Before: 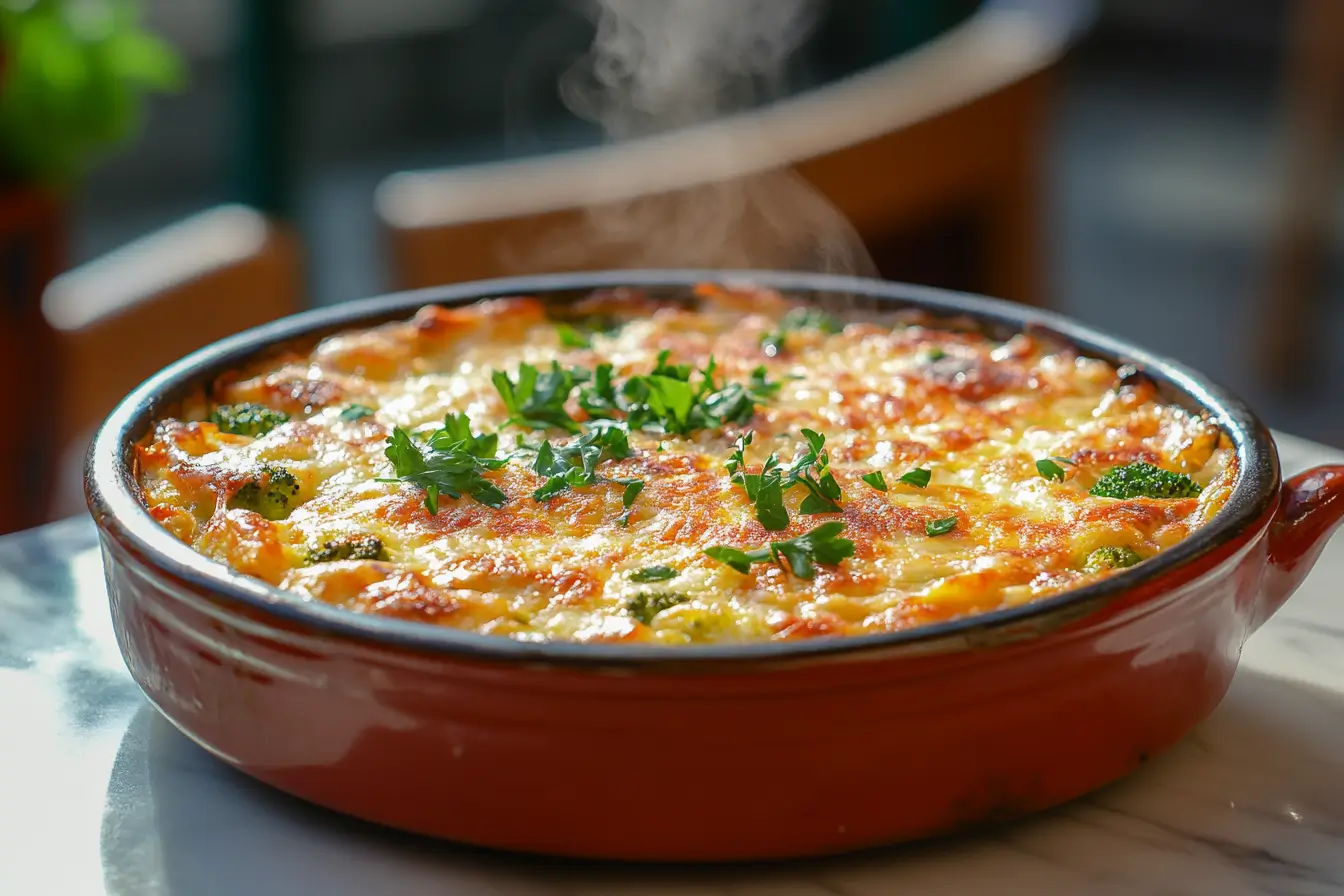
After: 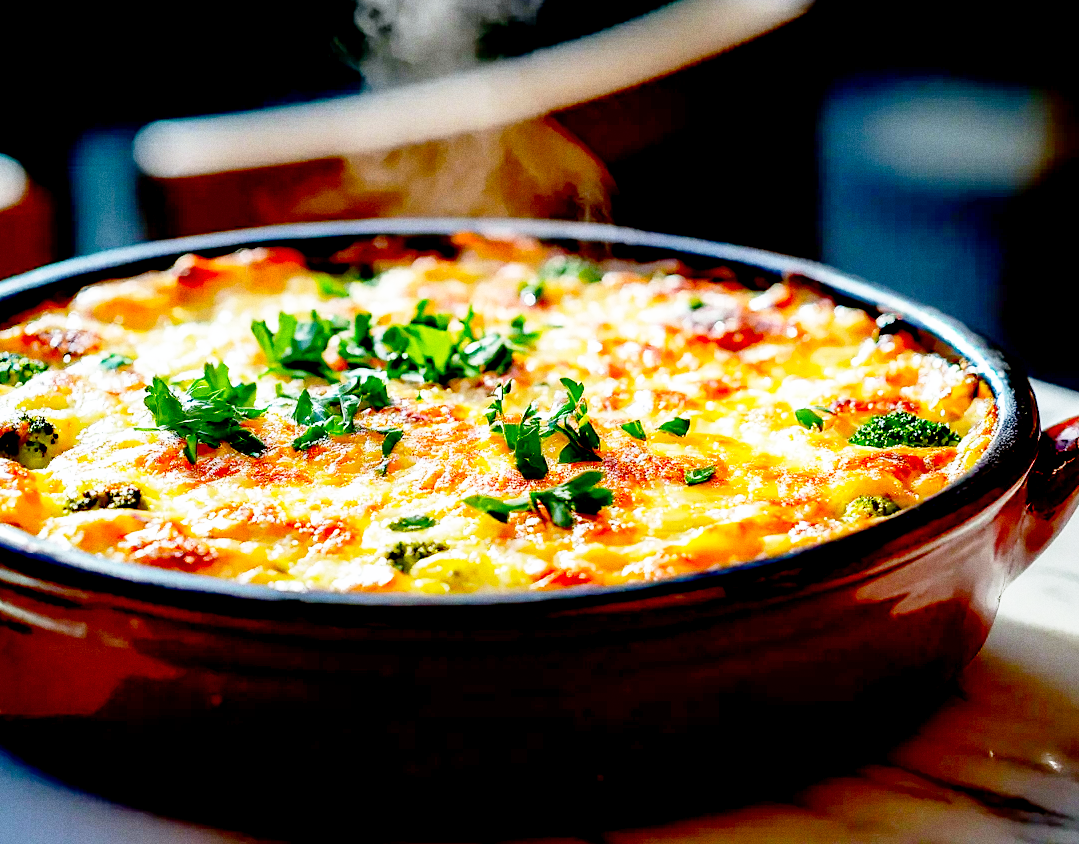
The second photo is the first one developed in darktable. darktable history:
white balance: red 0.967, blue 1.049
crop and rotate: left 17.959%, top 5.771%, right 1.742%
exposure: black level correction 0.056, compensate highlight preservation false
grain: coarseness 0.09 ISO
base curve: curves: ch0 [(0, 0) (0.012, 0.01) (0.073, 0.168) (0.31, 0.711) (0.645, 0.957) (1, 1)], preserve colors none
